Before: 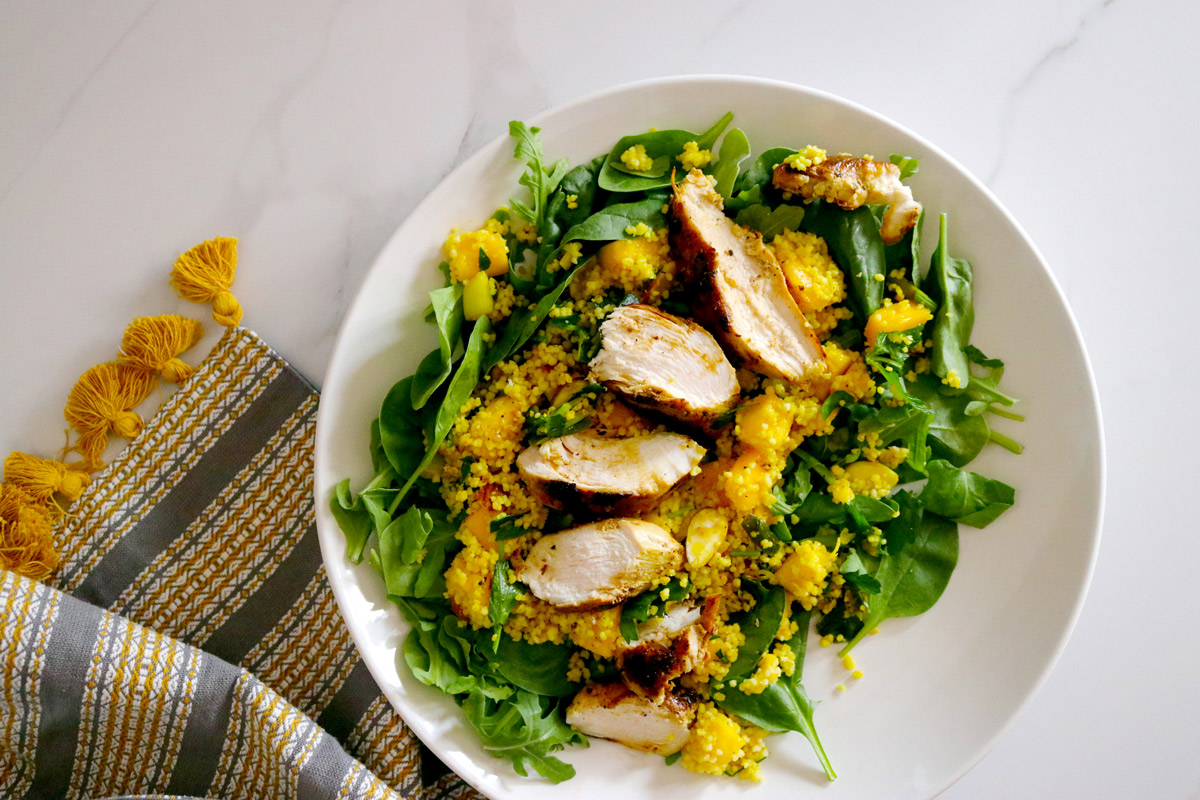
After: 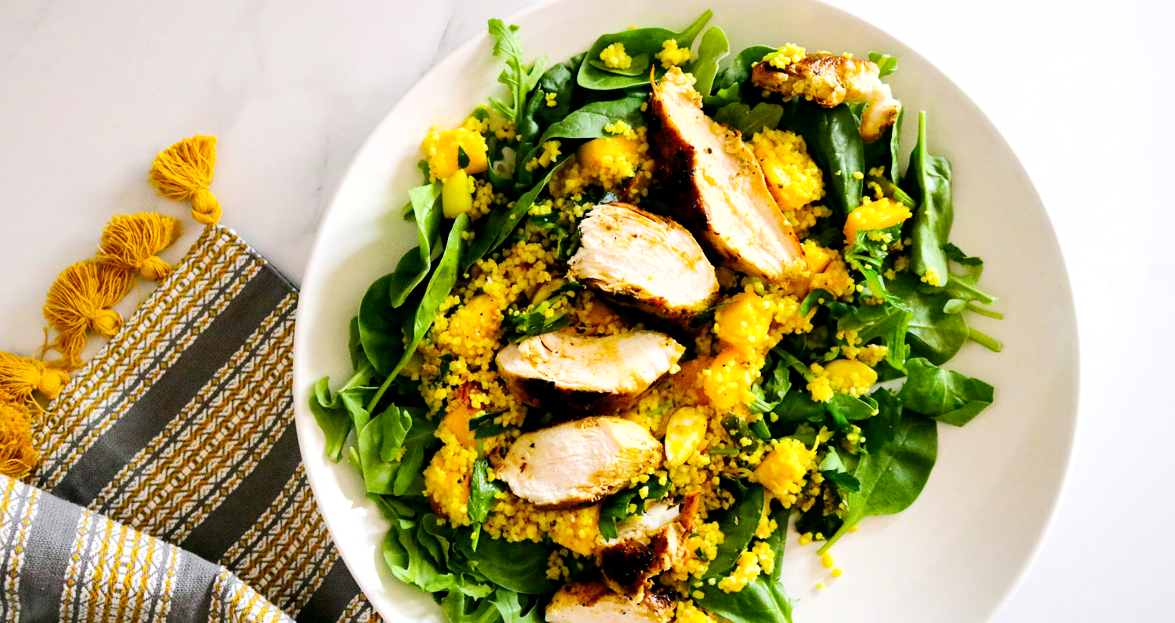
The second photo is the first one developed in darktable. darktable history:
tone curve: curves: ch0 [(0, 0) (0.004, 0.001) (0.133, 0.112) (0.325, 0.362) (0.832, 0.893) (1, 1)], color space Lab, linked channels, preserve colors none
shadows and highlights: shadows 29.32, highlights -29.32, low approximation 0.01, soften with gaussian
tone equalizer: -8 EV -0.417 EV, -7 EV -0.389 EV, -6 EV -0.333 EV, -5 EV -0.222 EV, -3 EV 0.222 EV, -2 EV 0.333 EV, -1 EV 0.389 EV, +0 EV 0.417 EV, edges refinement/feathering 500, mask exposure compensation -1.57 EV, preserve details no
crop and rotate: left 1.814%, top 12.818%, right 0.25%, bottom 9.225%
